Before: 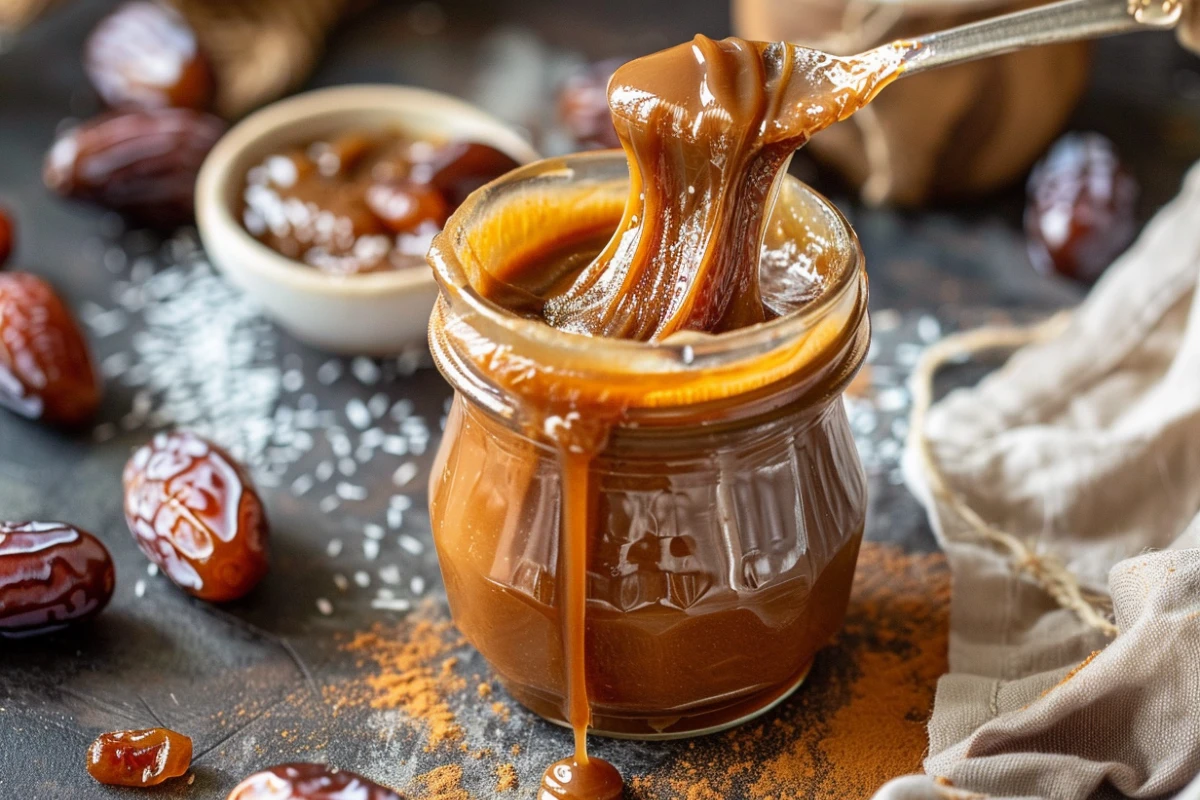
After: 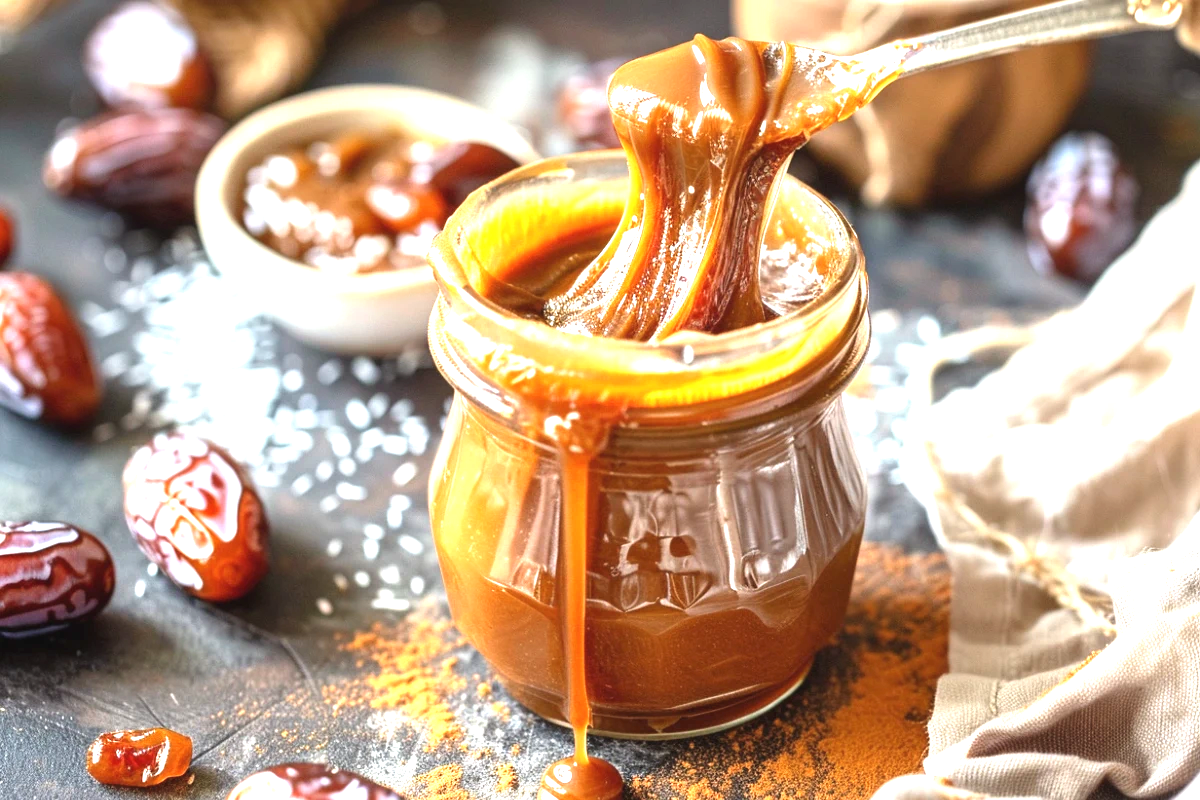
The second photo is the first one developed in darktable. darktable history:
exposure: black level correction -0.002, exposure 1.328 EV, compensate highlight preservation false
